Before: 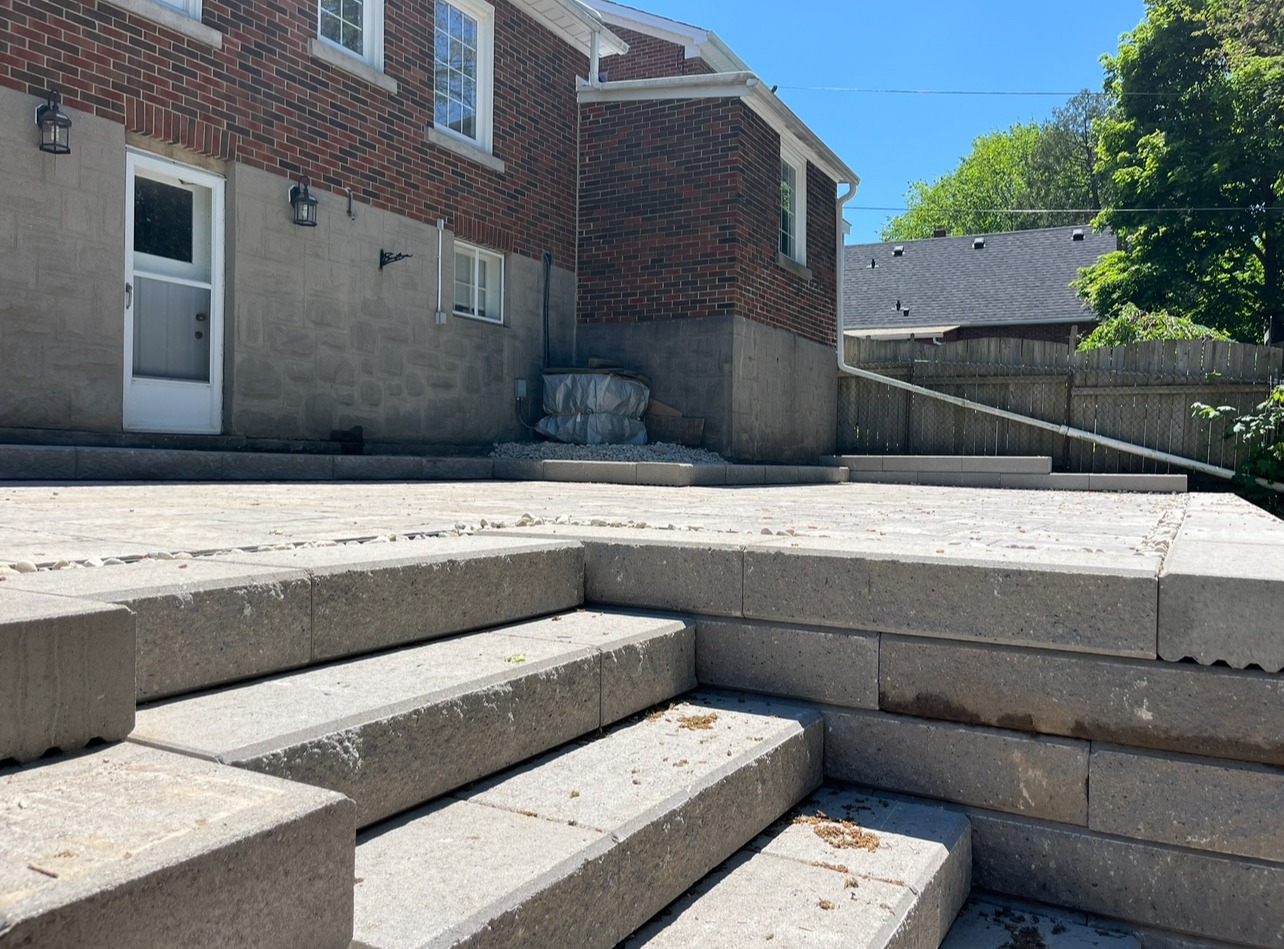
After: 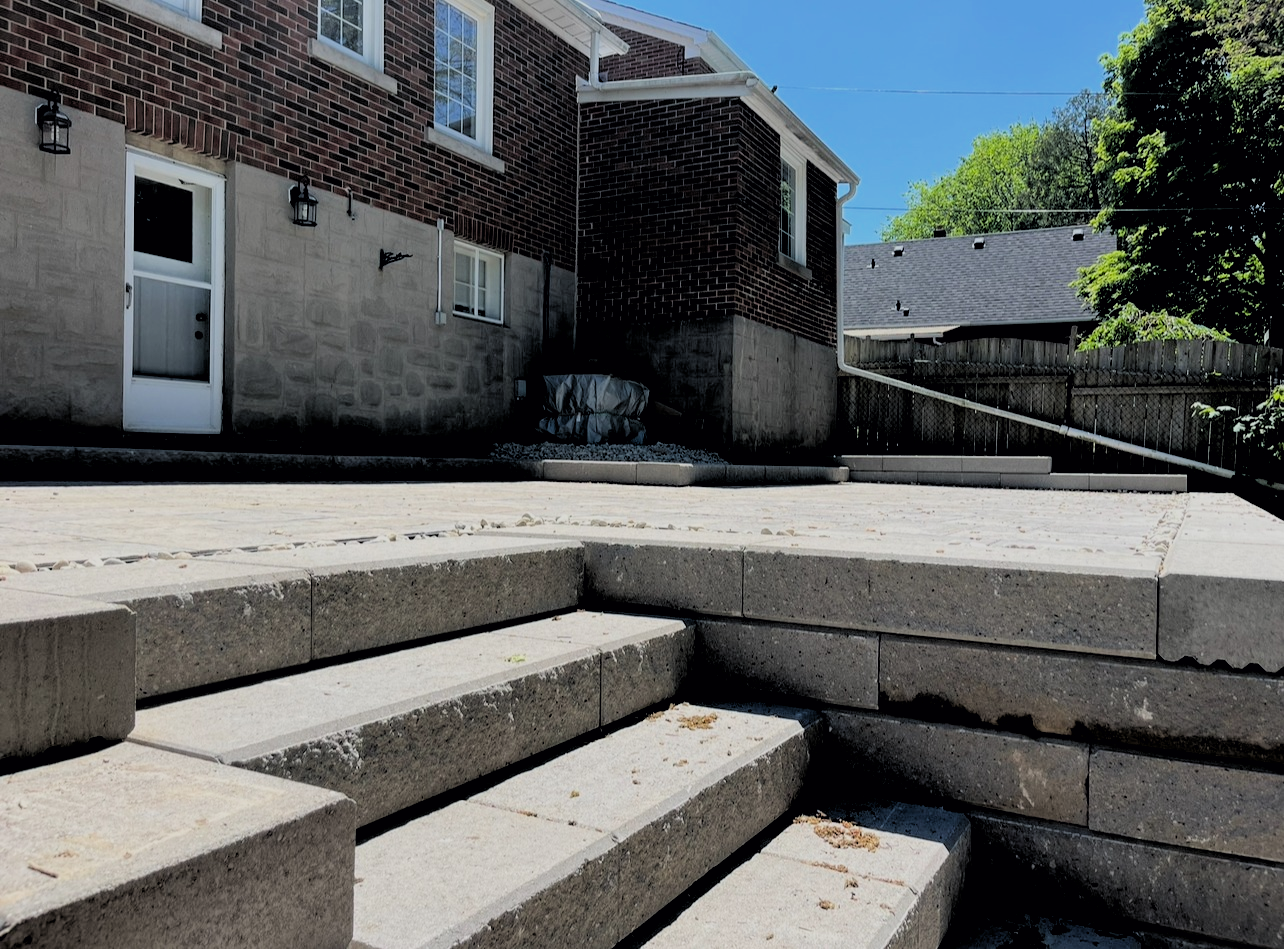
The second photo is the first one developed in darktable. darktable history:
rgb levels: levels [[0.034, 0.472, 0.904], [0, 0.5, 1], [0, 0.5, 1]]
filmic rgb: black relative exposure -7.65 EV, white relative exposure 4.56 EV, hardness 3.61, color science v6 (2022)
